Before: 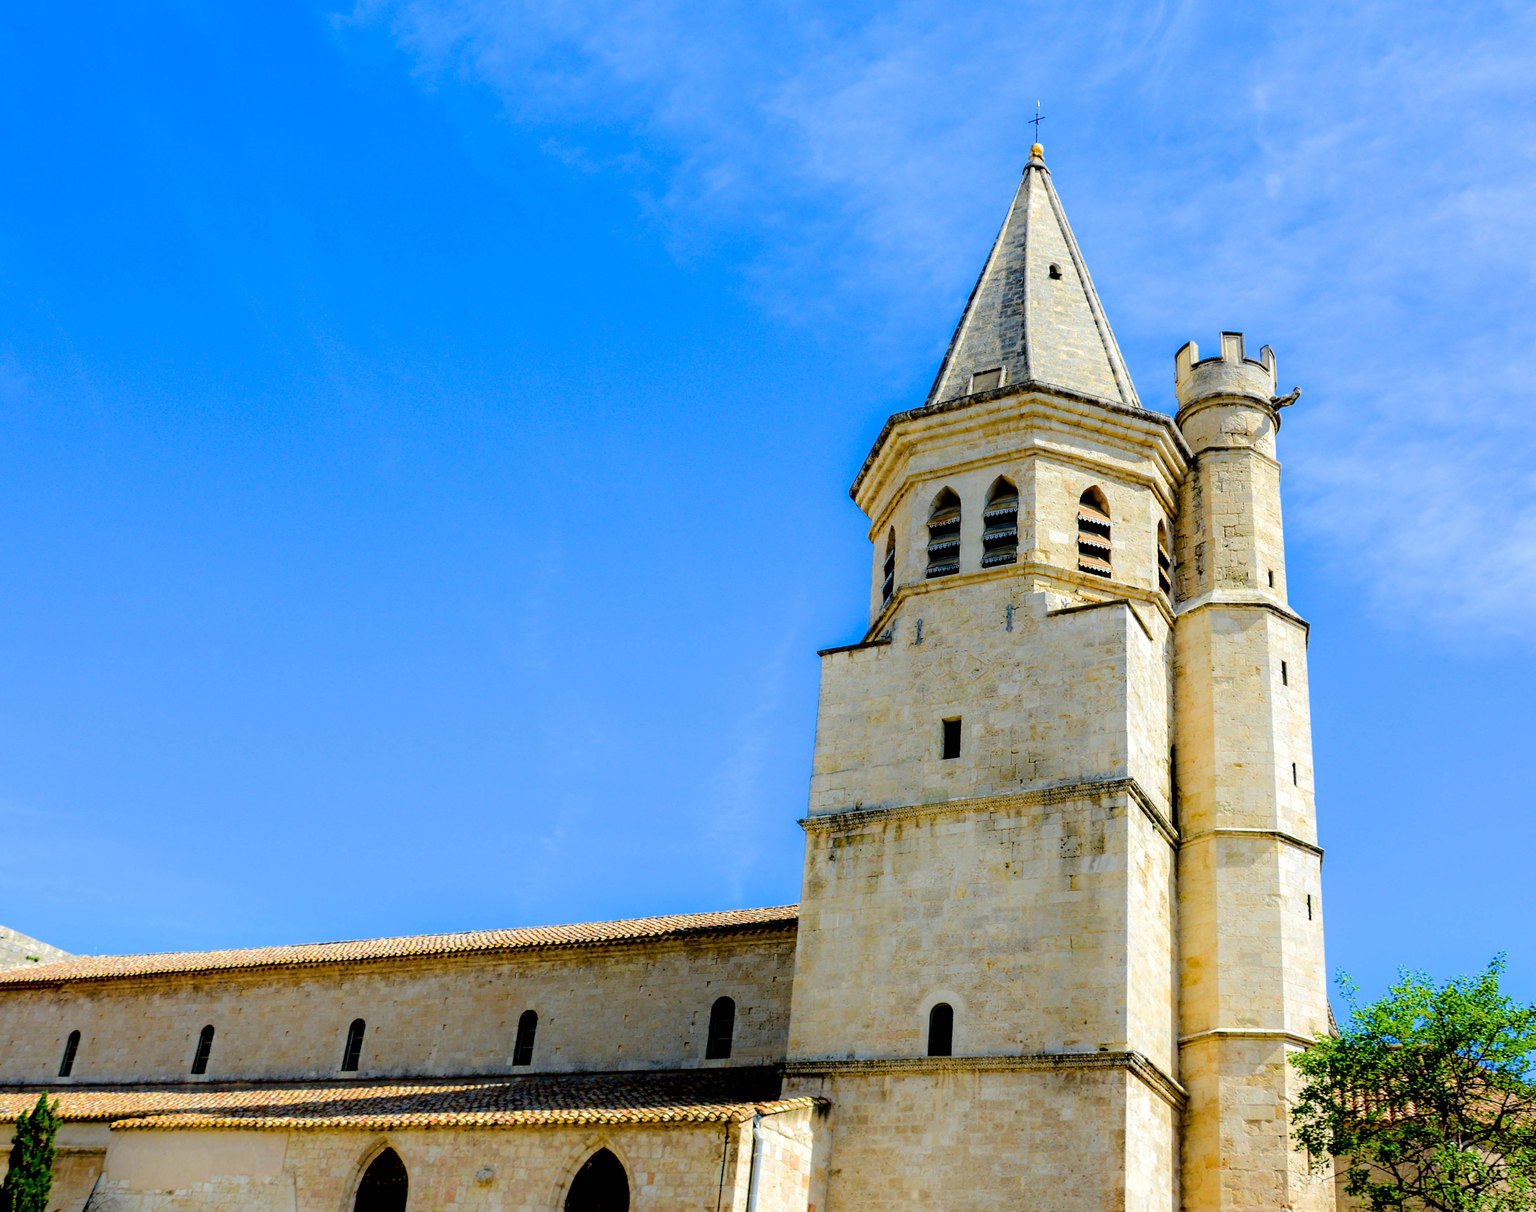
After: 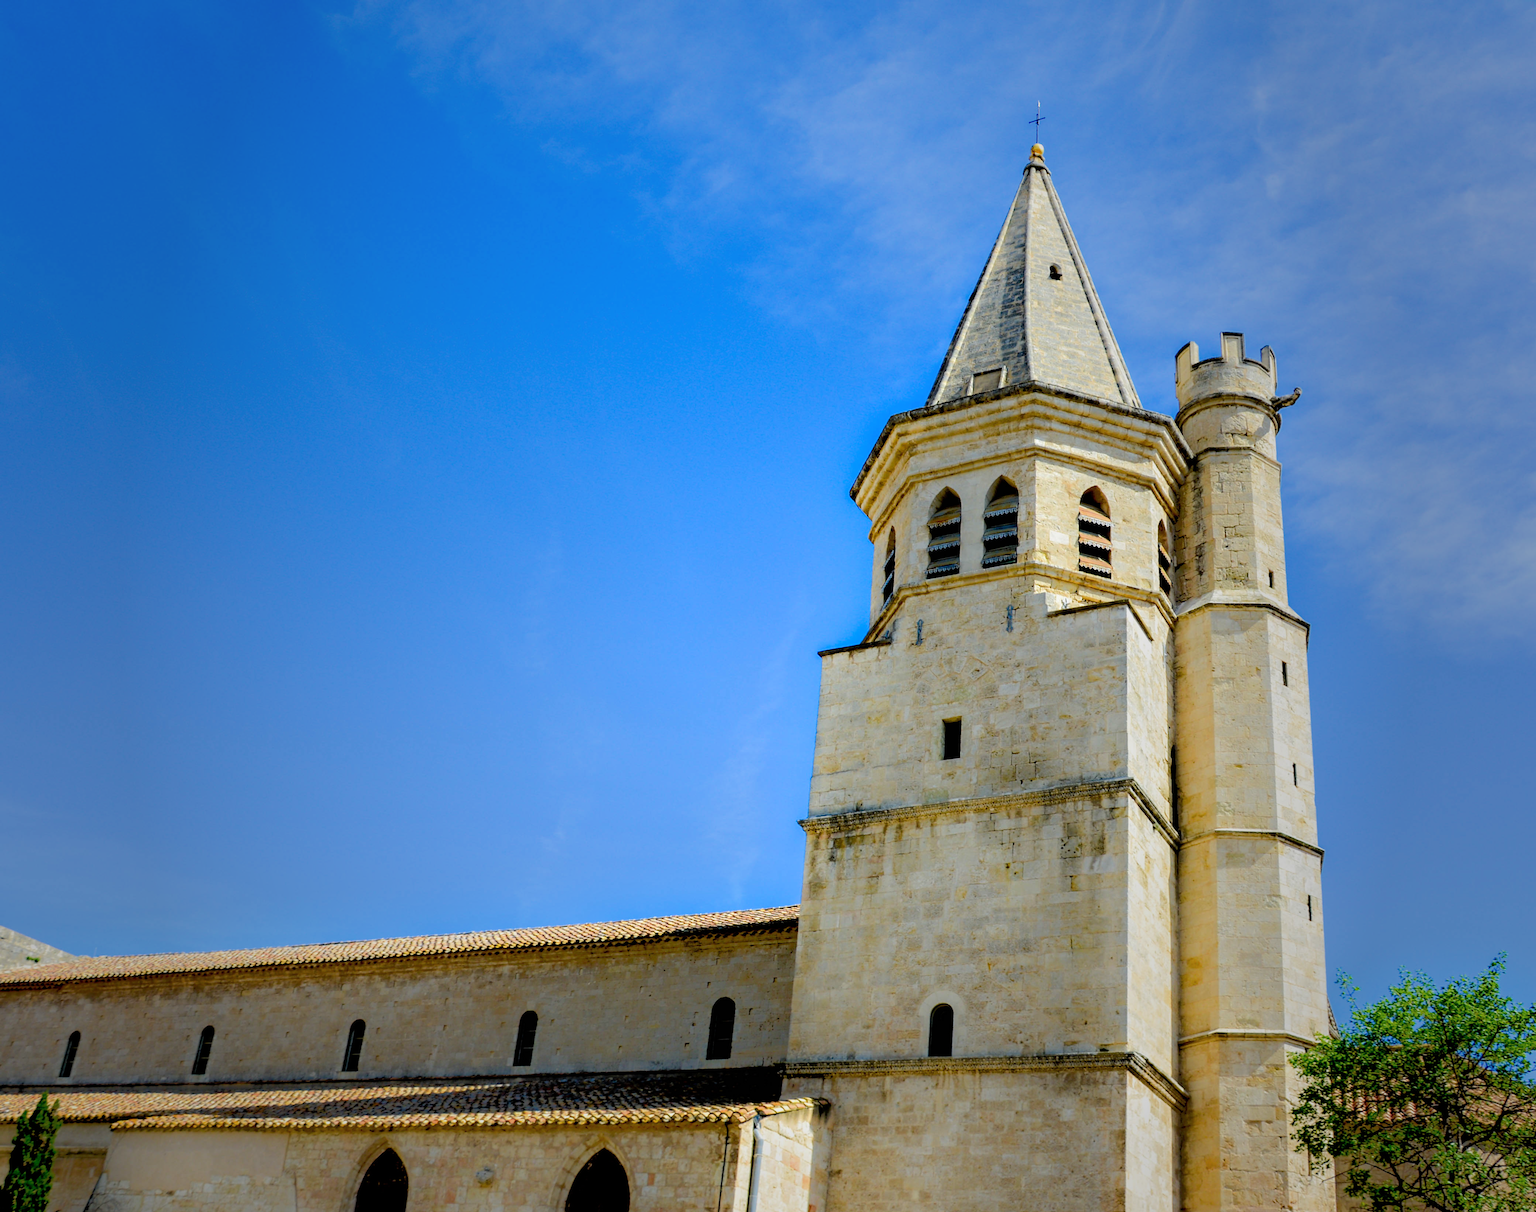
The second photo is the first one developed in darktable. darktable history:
tone equalizer: -8 EV -0.536 EV, -7 EV -0.289 EV, -6 EV -0.07 EV, -5 EV 0.432 EV, -4 EV 0.969 EV, -3 EV 0.805 EV, -2 EV -0.01 EV, -1 EV 0.133 EV, +0 EV -0.014 EV
vignetting: fall-off start 16.53%, fall-off radius 100.99%, saturation -0.029, width/height ratio 0.719
